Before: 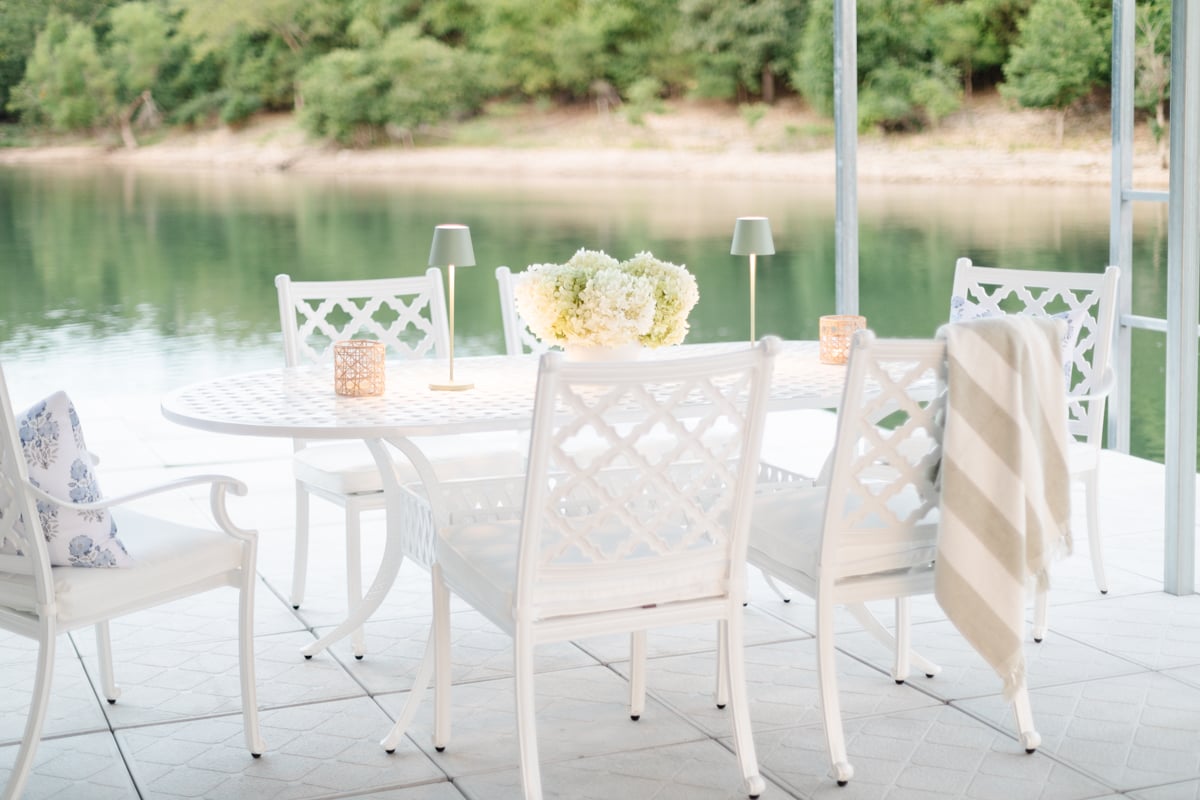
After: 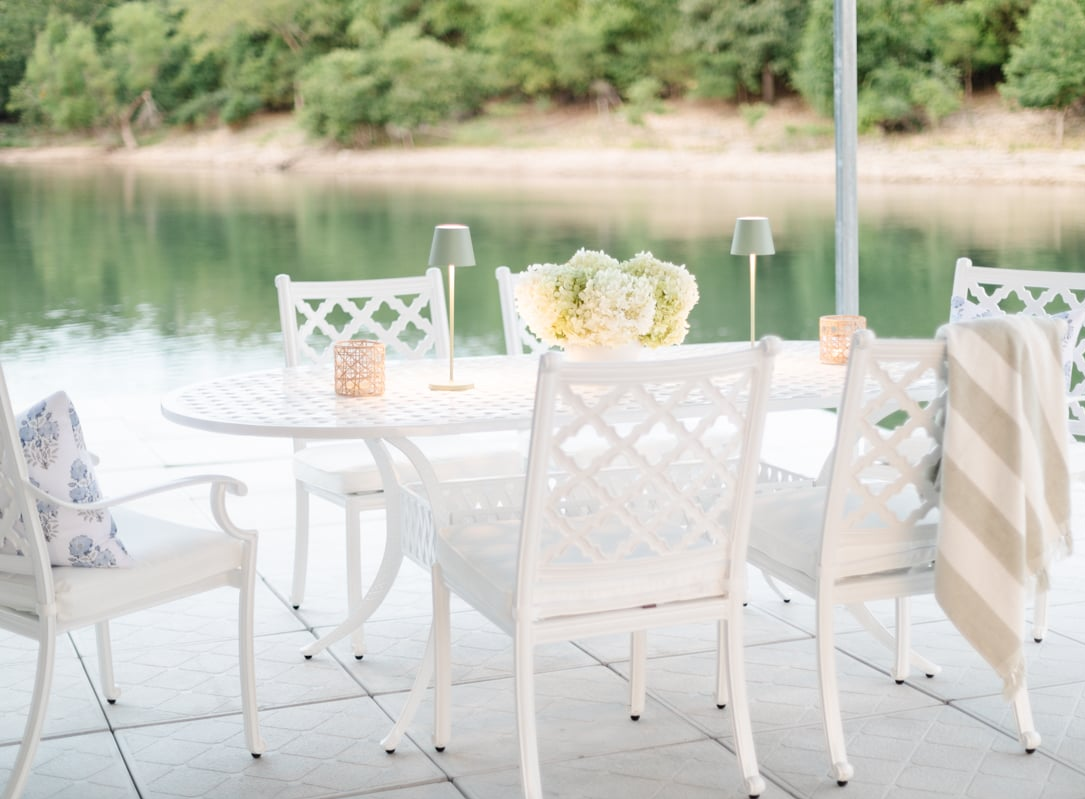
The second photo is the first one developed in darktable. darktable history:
crop: right 9.503%, bottom 0.042%
